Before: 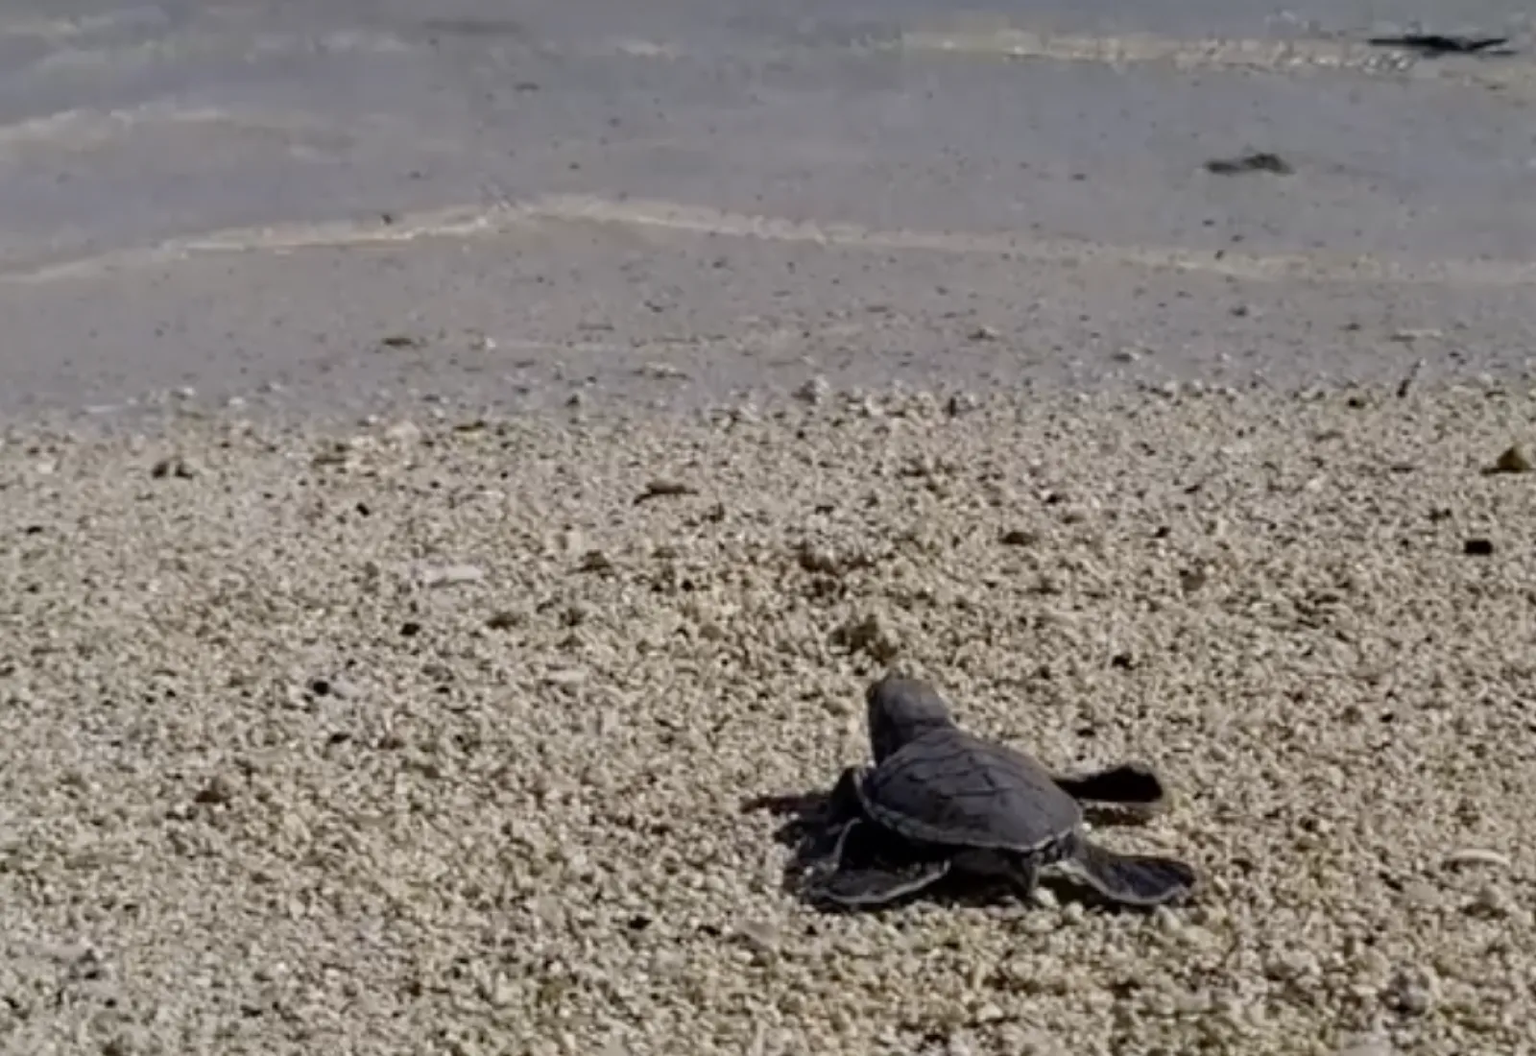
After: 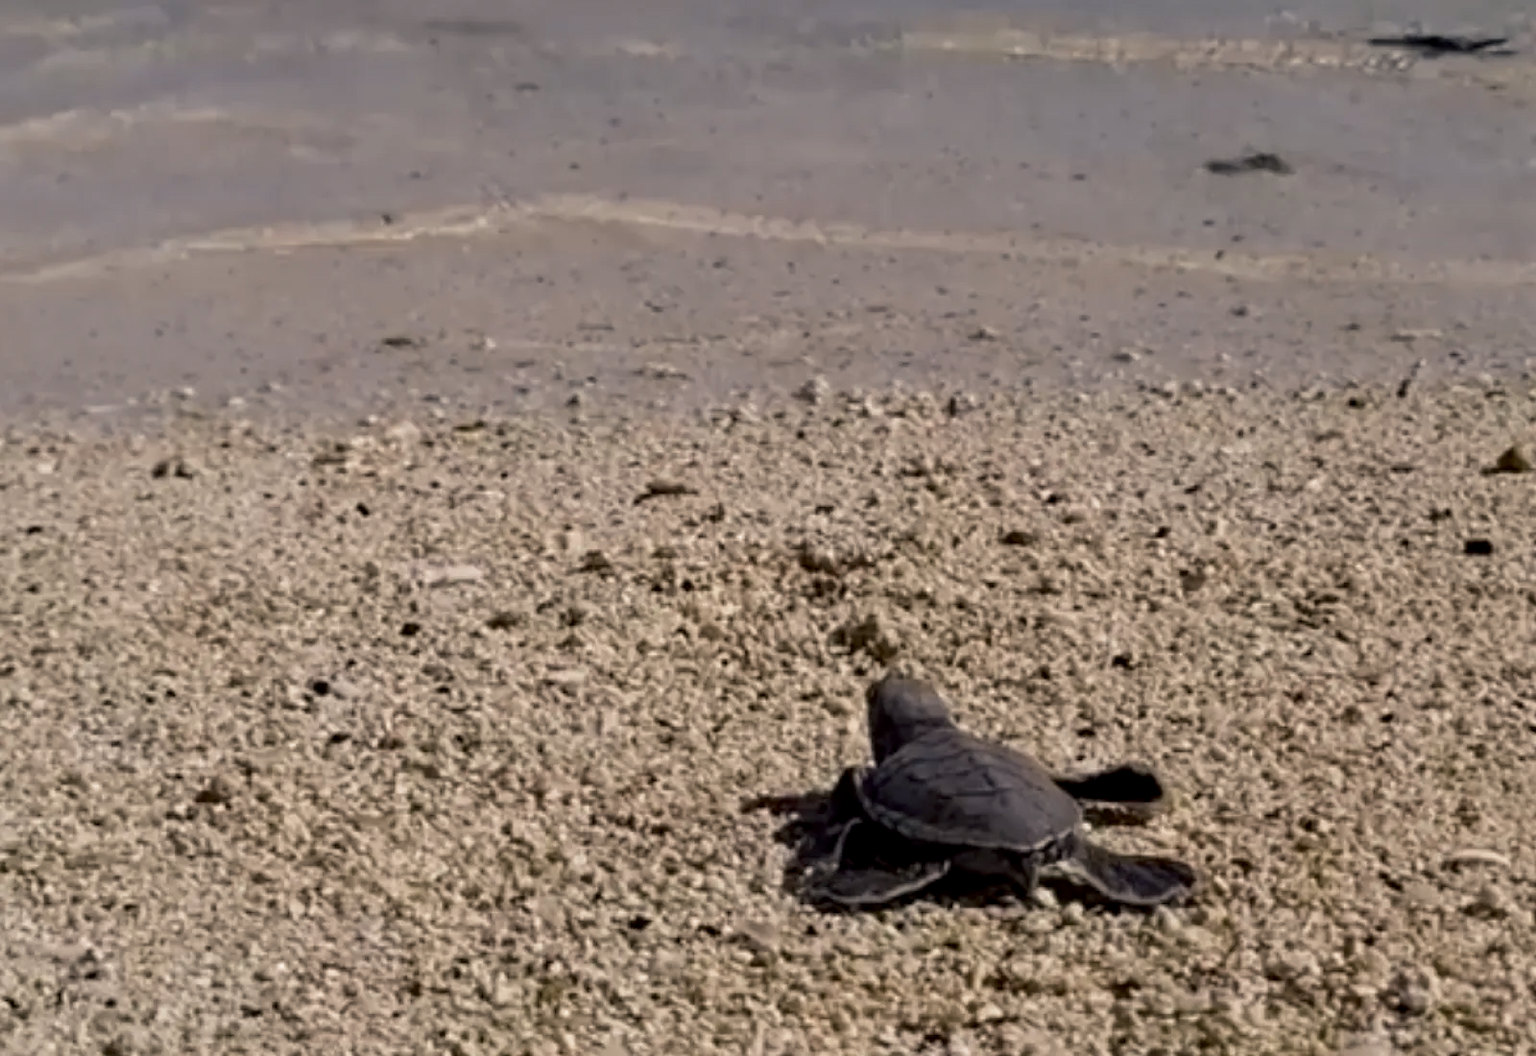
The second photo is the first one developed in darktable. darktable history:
tone curve: curves: ch0 [(0, 0) (0.003, 0.003) (0.011, 0.012) (0.025, 0.026) (0.044, 0.046) (0.069, 0.072) (0.1, 0.104) (0.136, 0.141) (0.177, 0.184) (0.224, 0.233) (0.277, 0.288) (0.335, 0.348) (0.399, 0.414) (0.468, 0.486) (0.543, 0.564) (0.623, 0.647) (0.709, 0.736) (0.801, 0.831) (0.898, 0.921) (1, 1)], preserve colors none
color look up table: target L [64.31, 46.96, 34.07, 100, 62.65, 61.34, 54.93, 48.8, 39.77, 29.75, 53.42, 52.49, 39.1, 26.9, 29.63, 85.69, 76.45, 64.19, 64.86, 49.66, 46.9, 45.71, 28.33, 11.95, 0 ×25], target a [-16.71, -35.04, -11.64, -0.001, 16.62, 18.73, 33.03, 44.59, 48.65, 12.92, 2.689, 39.78, 0.86, 22.07, 12.13, 0.237, -0.361, -24.98, -0.523, -17.66, -0.279, -6.344, -1.031, 0.073, 0 ×25], target b [46.49, 22, 18.94, 0.006, 64.94, 17.04, 58.05, 29.55, 42.63, 15.38, -22.2, 1.524, -47.07, -16.71, -55.23, 2.375, 1.705, -9.607, 0.207, -33.05, -1.957, -27.21, -3.222, -2.22, 0 ×25], num patches 24
